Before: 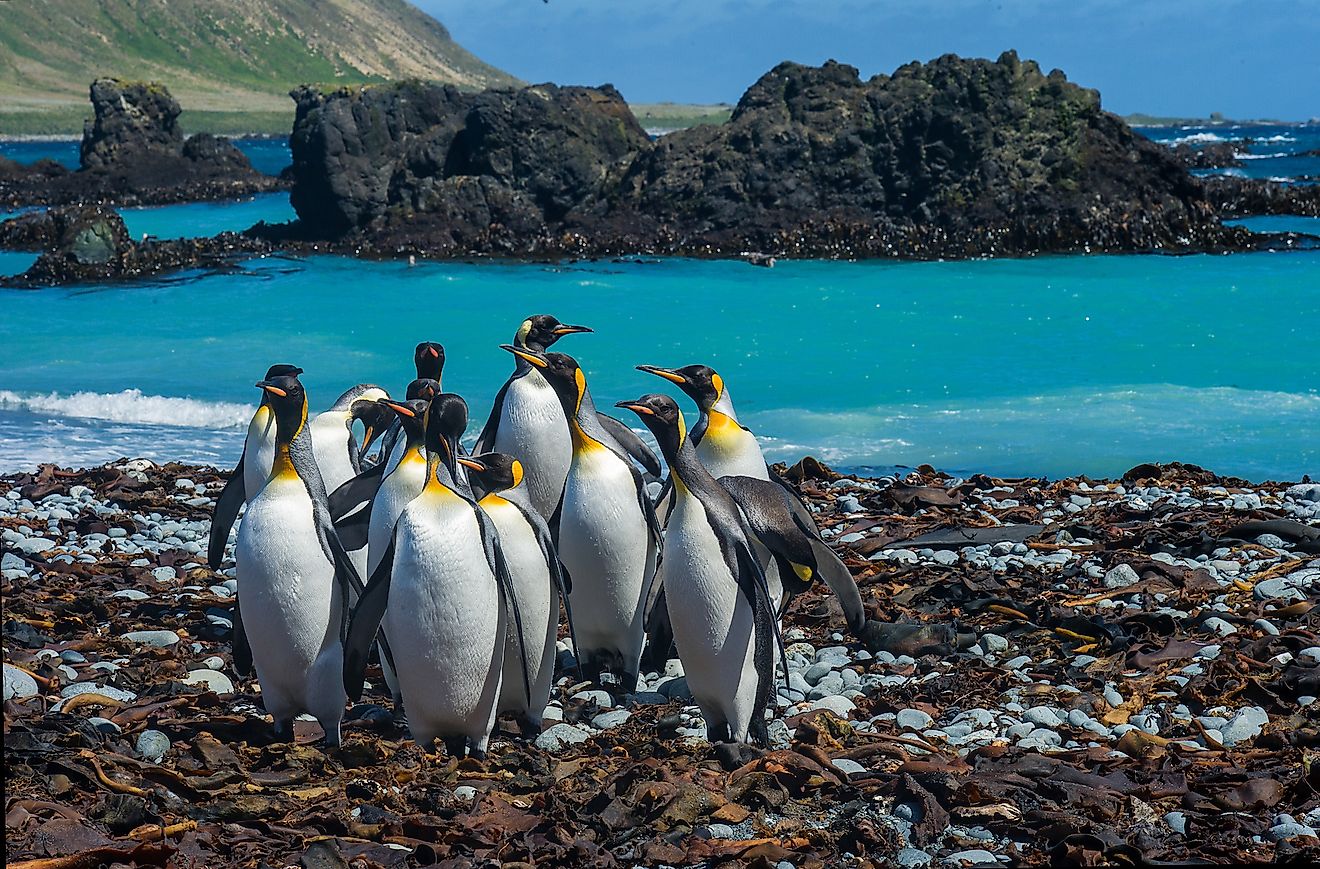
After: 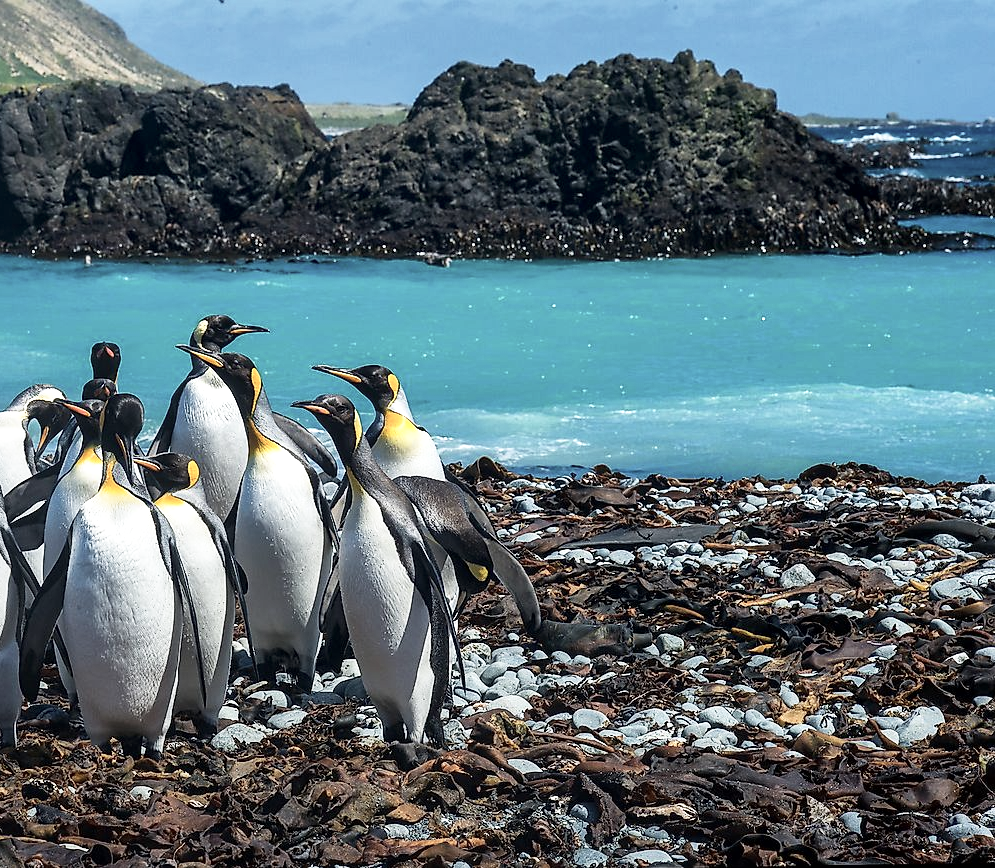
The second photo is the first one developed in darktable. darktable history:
contrast equalizer: y [[0.5, 0.5, 0.472, 0.5, 0.5, 0.5], [0.5 ×6], [0.5 ×6], [0 ×6], [0 ×6]]
base curve: curves: ch0 [(0, 0) (0.579, 0.807) (1, 1)], preserve colors none
crop and rotate: left 24.6%
local contrast: mode bilateral grid, contrast 20, coarseness 50, detail 148%, midtone range 0.2
contrast brightness saturation: contrast 0.1, saturation -0.3
